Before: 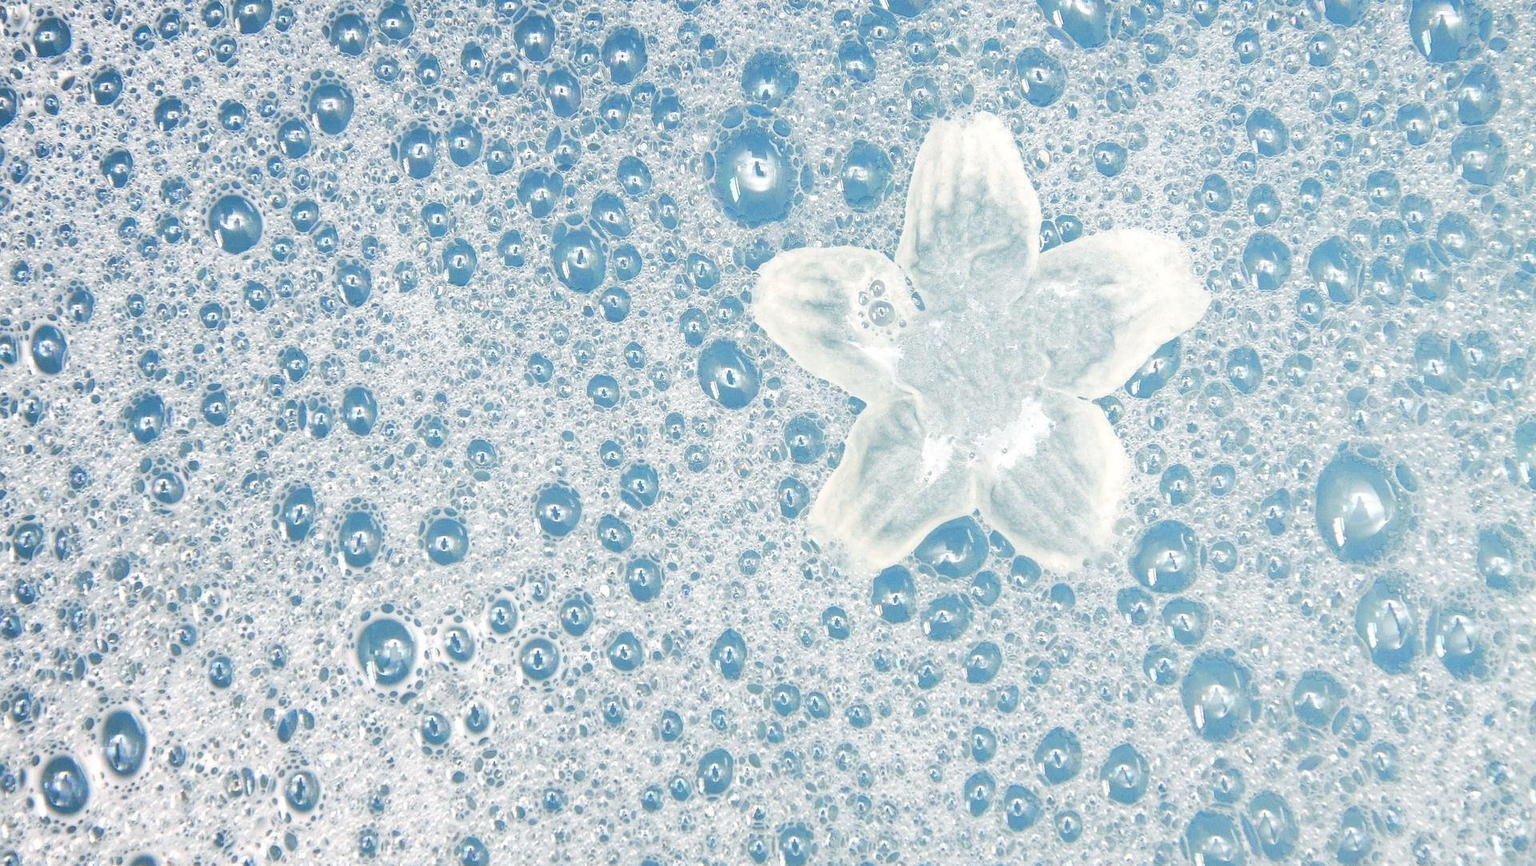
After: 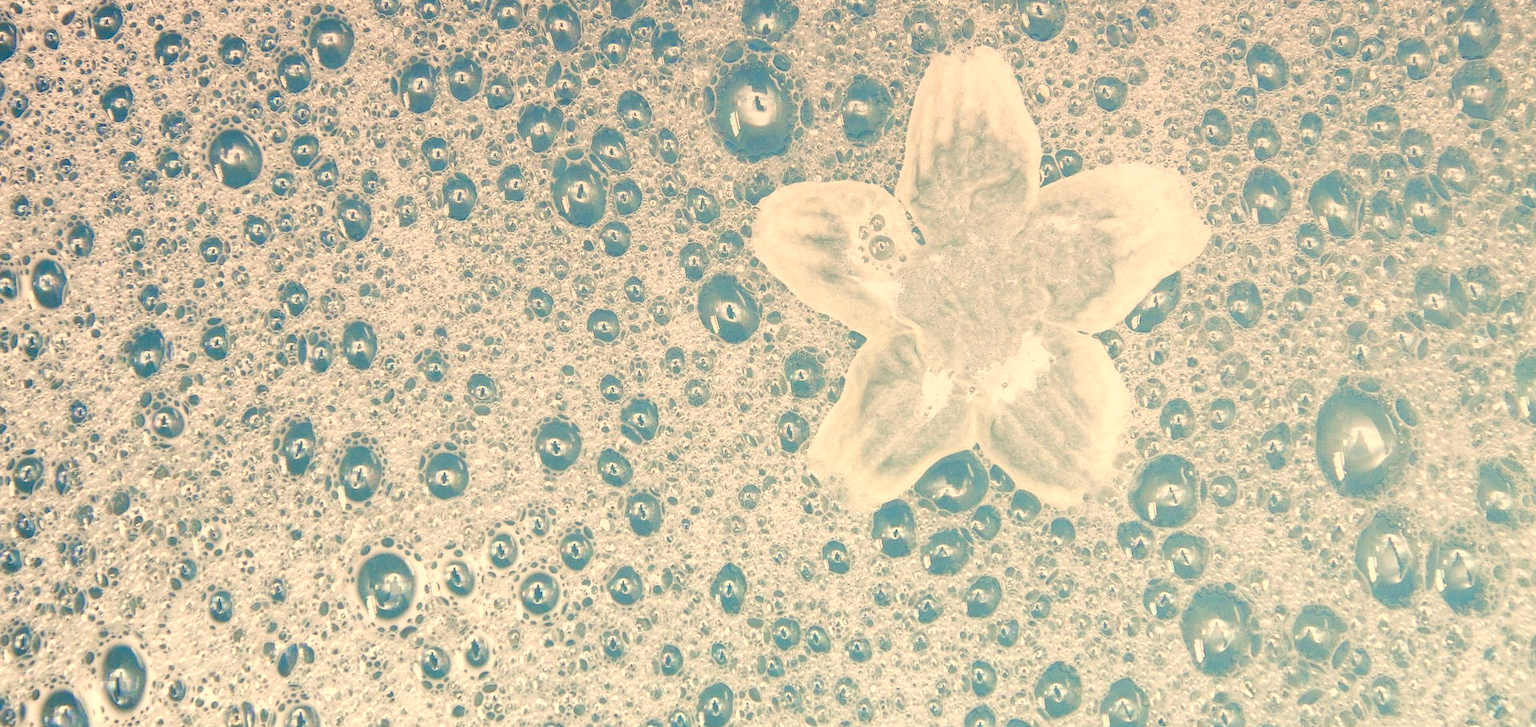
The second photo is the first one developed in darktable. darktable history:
crop: top 7.625%, bottom 8.027%
graduated density: density 0.38 EV, hardness 21%, rotation -6.11°, saturation 32%
white balance: red 1.123, blue 0.83
color balance rgb: perceptual saturation grading › global saturation 20%, perceptual saturation grading › highlights -25%, perceptual saturation grading › shadows 50%
